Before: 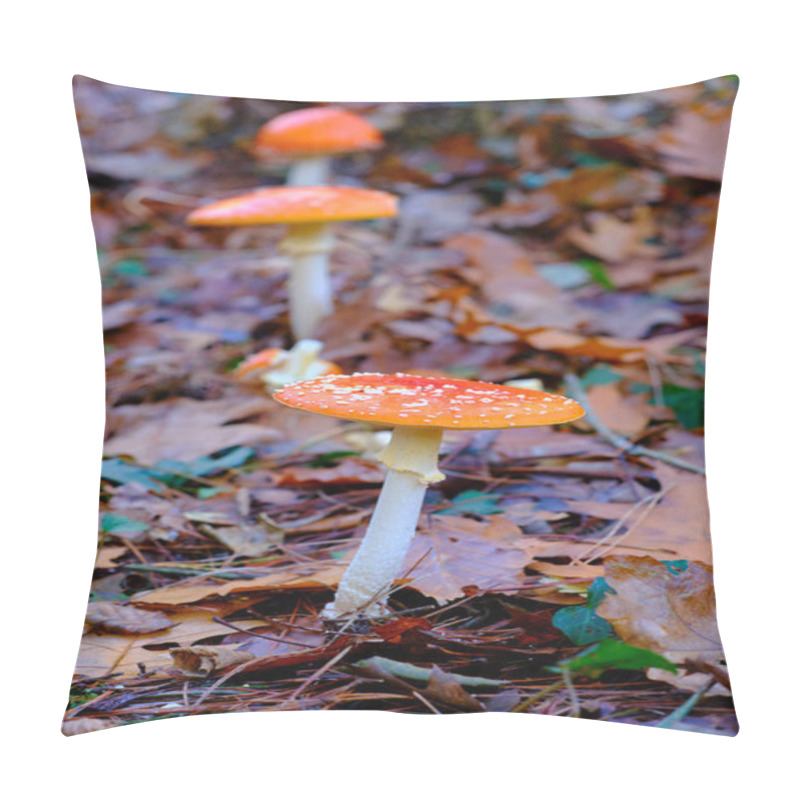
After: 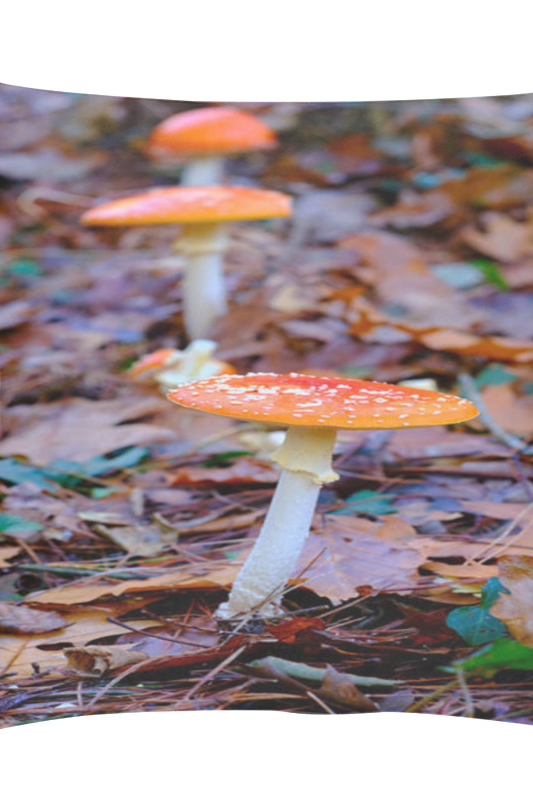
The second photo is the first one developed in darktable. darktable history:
crop and rotate: left 13.384%, right 19.879%
